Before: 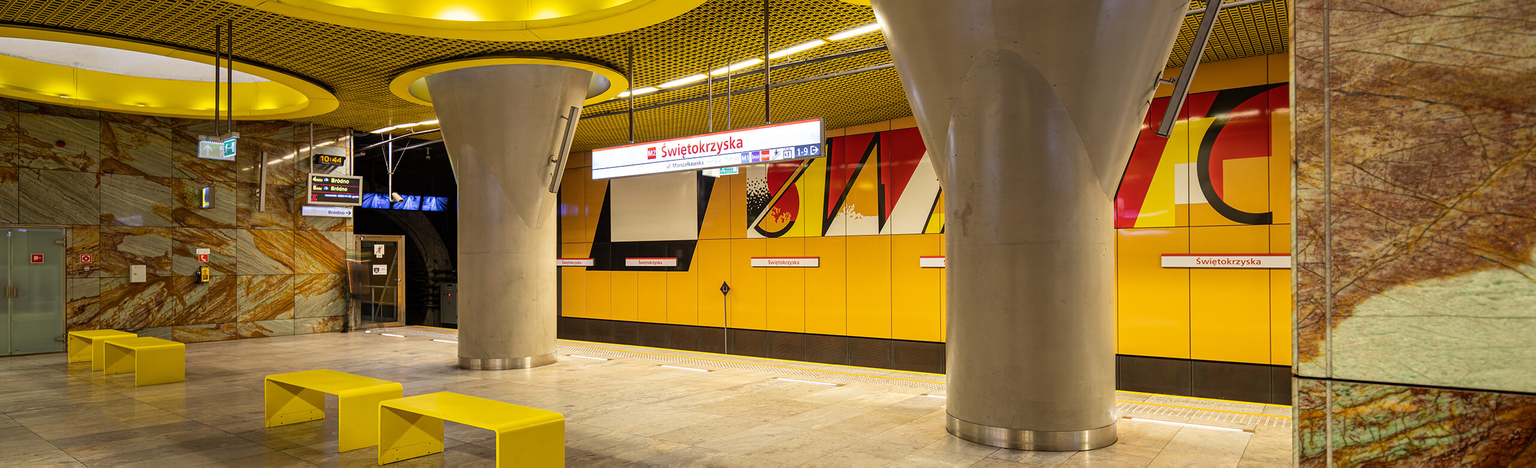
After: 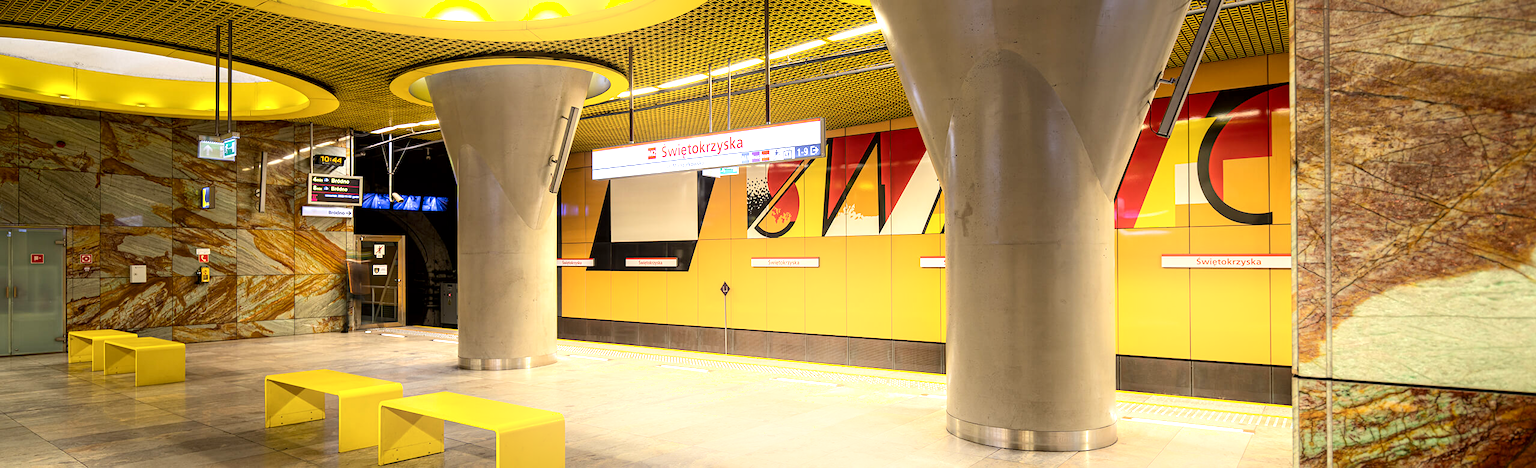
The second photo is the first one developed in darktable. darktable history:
local contrast: mode bilateral grid, contrast 25, coarseness 50, detail 123%, midtone range 0.2
shadows and highlights: shadows -90, highlights 90, soften with gaussian
exposure: black level correction 0.001, exposure 0.5 EV, compensate exposure bias true, compensate highlight preservation false
